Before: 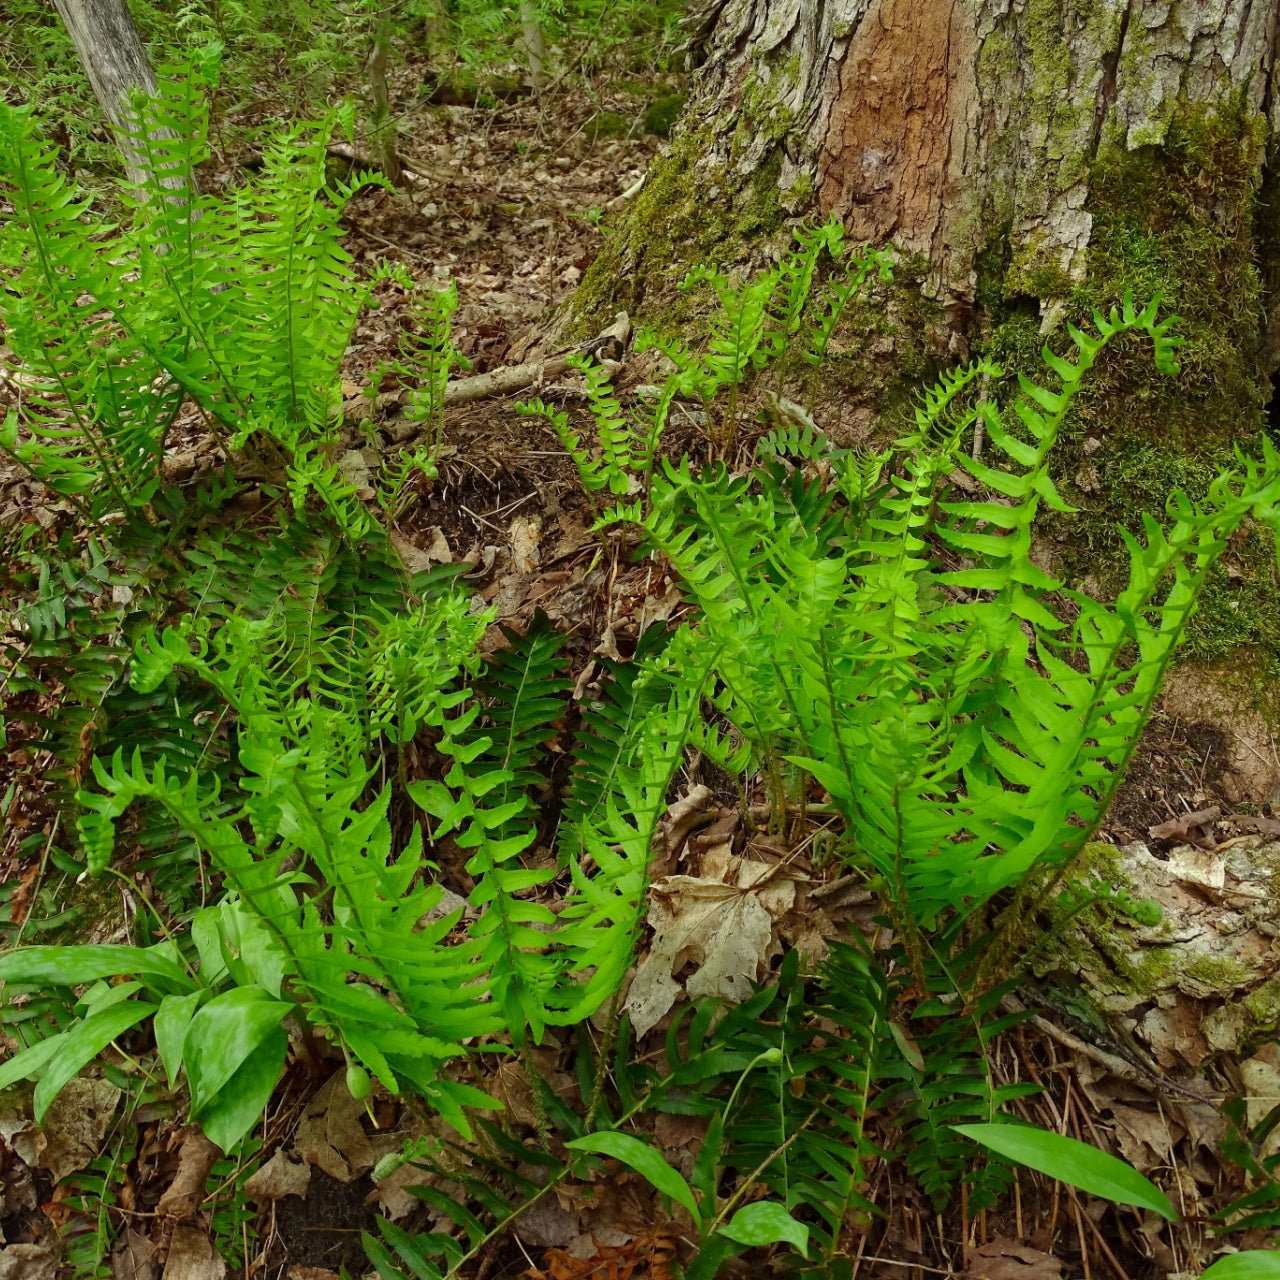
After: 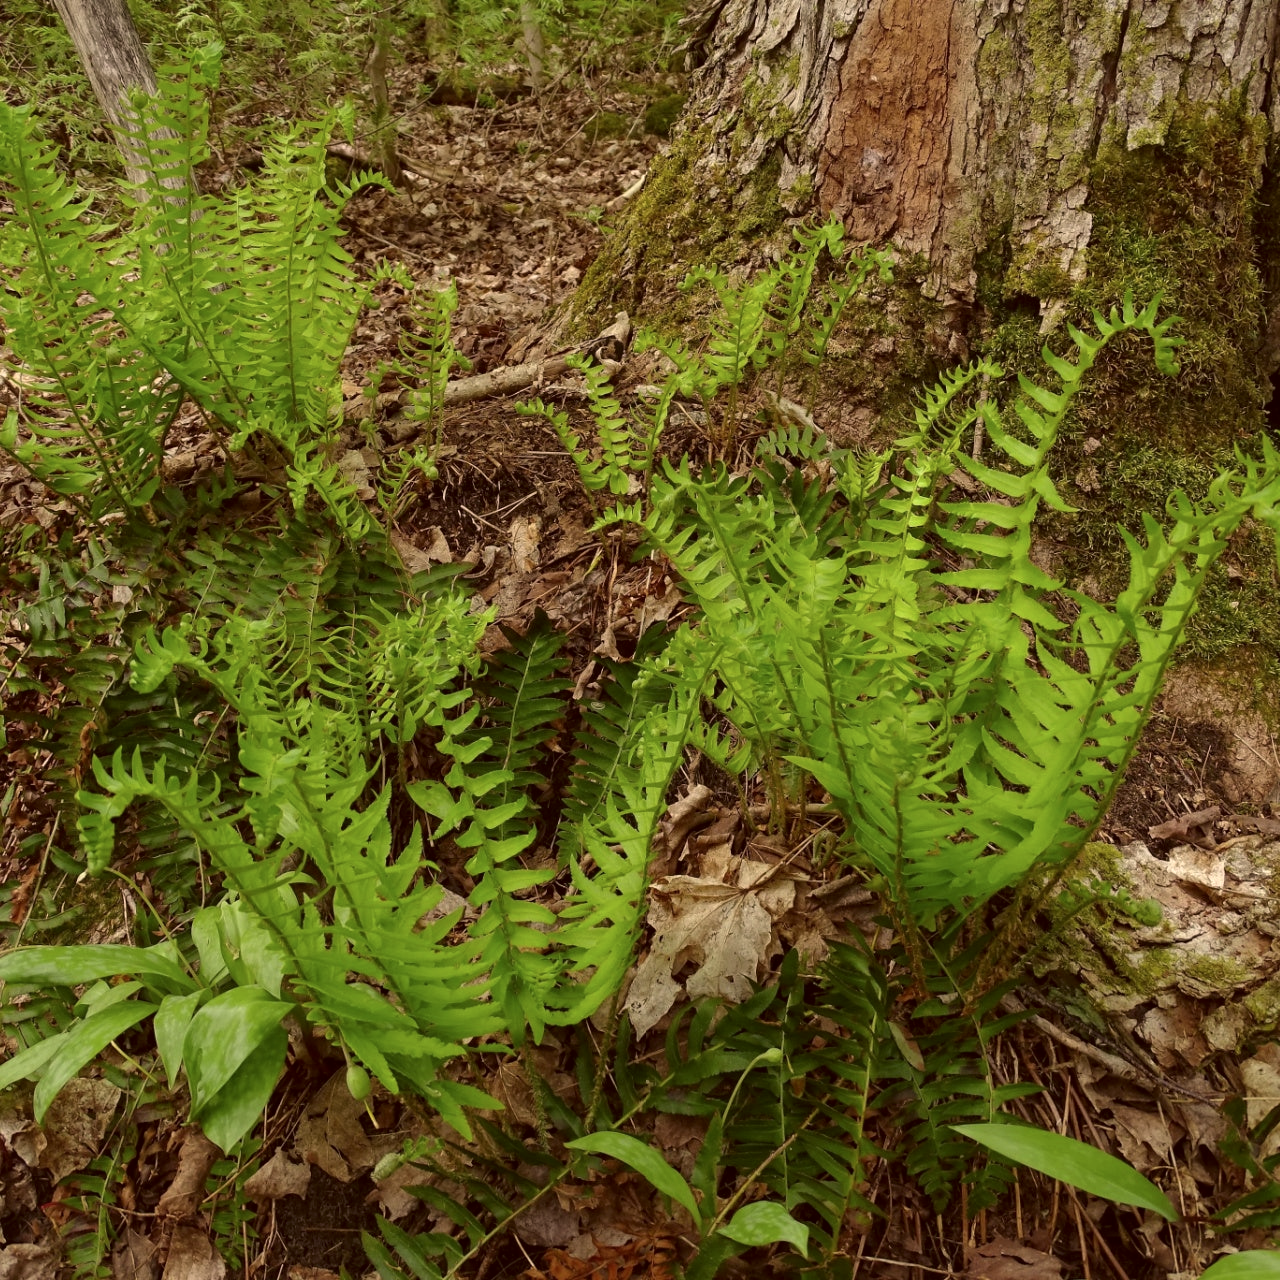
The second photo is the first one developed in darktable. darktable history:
color correction: highlights a* 10.21, highlights b* 9.79, shadows a* 8.61, shadows b* 7.88, saturation 0.8
levels: mode automatic, gray 50.8%
